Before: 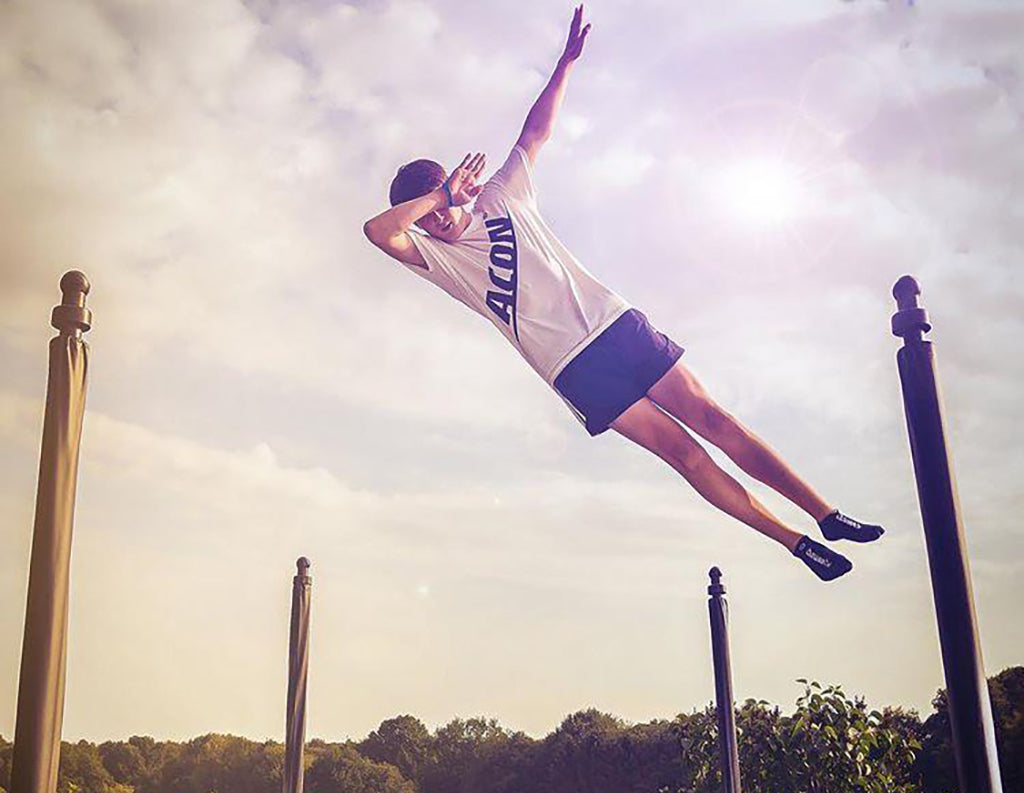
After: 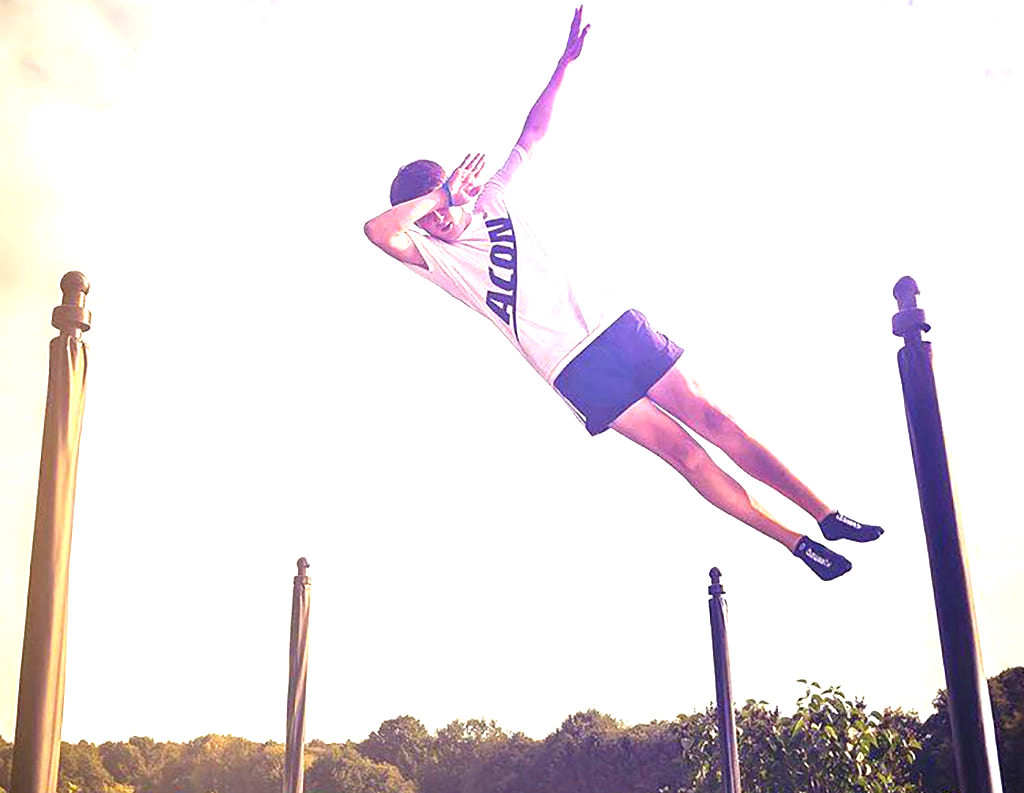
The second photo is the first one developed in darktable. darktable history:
exposure: exposure 1.213 EV, compensate exposure bias true, compensate highlight preservation false
